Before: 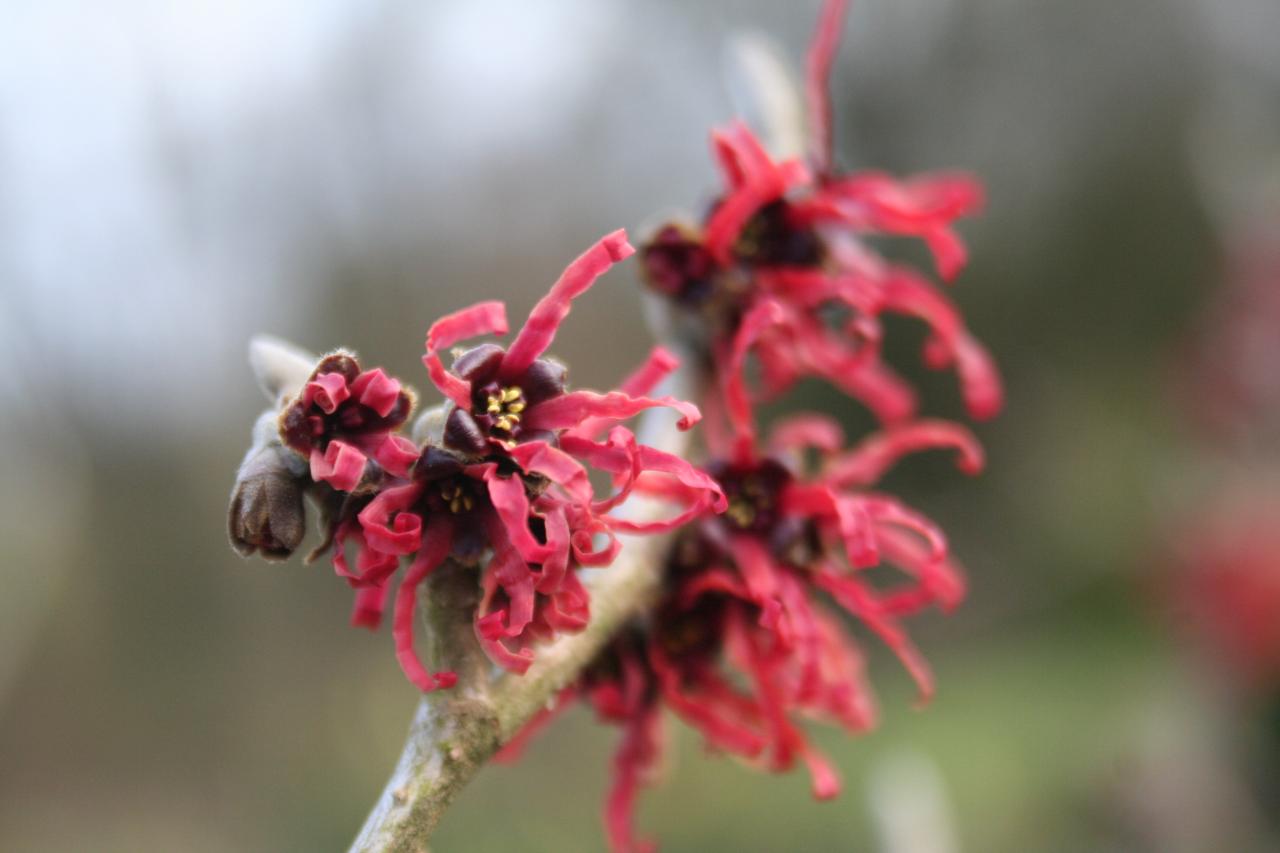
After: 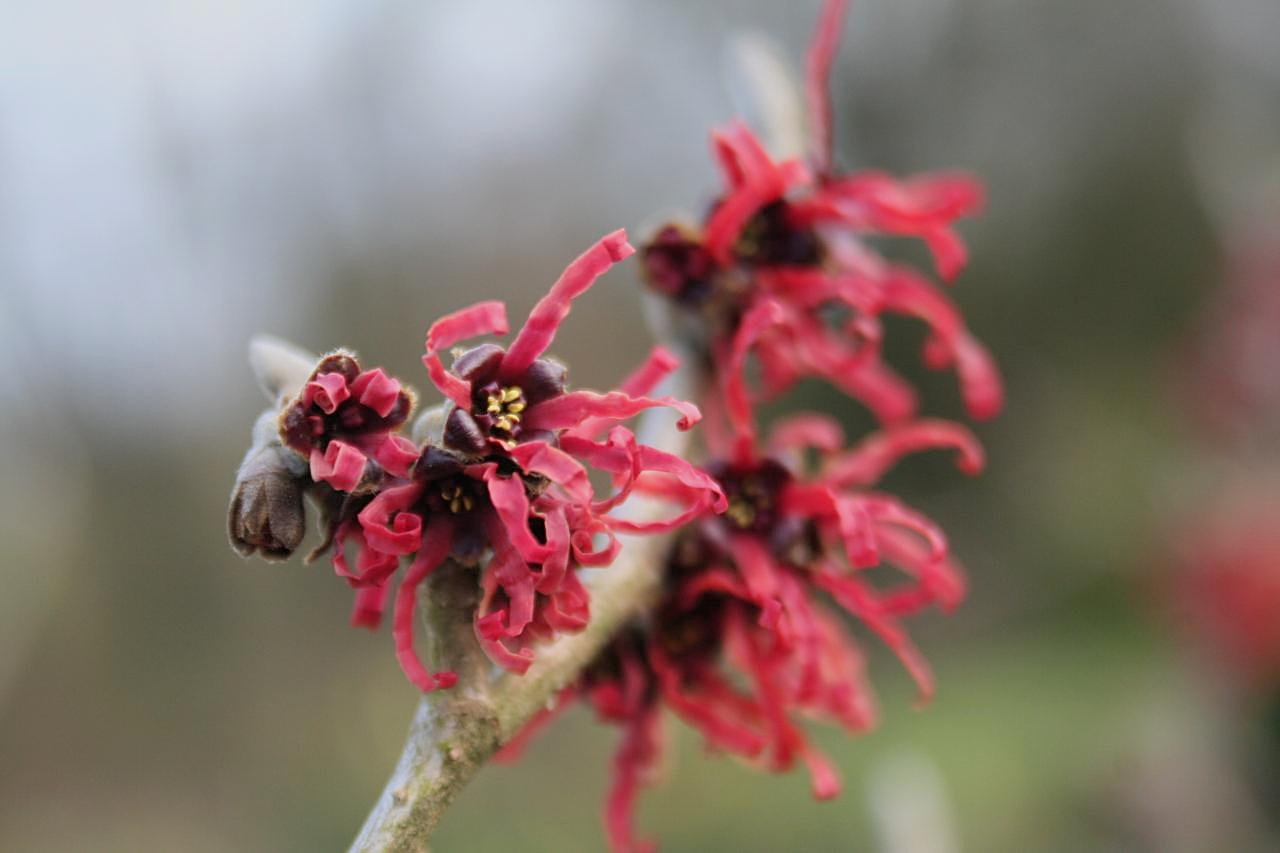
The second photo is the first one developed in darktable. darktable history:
filmic rgb: black relative exposure -15 EV, white relative exposure 3 EV, threshold 6 EV, target black luminance 0%, hardness 9.27, latitude 99%, contrast 0.912, shadows ↔ highlights balance 0.505%, add noise in highlights 0, color science v3 (2019), use custom middle-gray values true, iterations of high-quality reconstruction 0, contrast in highlights soft, enable highlight reconstruction true
sharpen: on, module defaults
